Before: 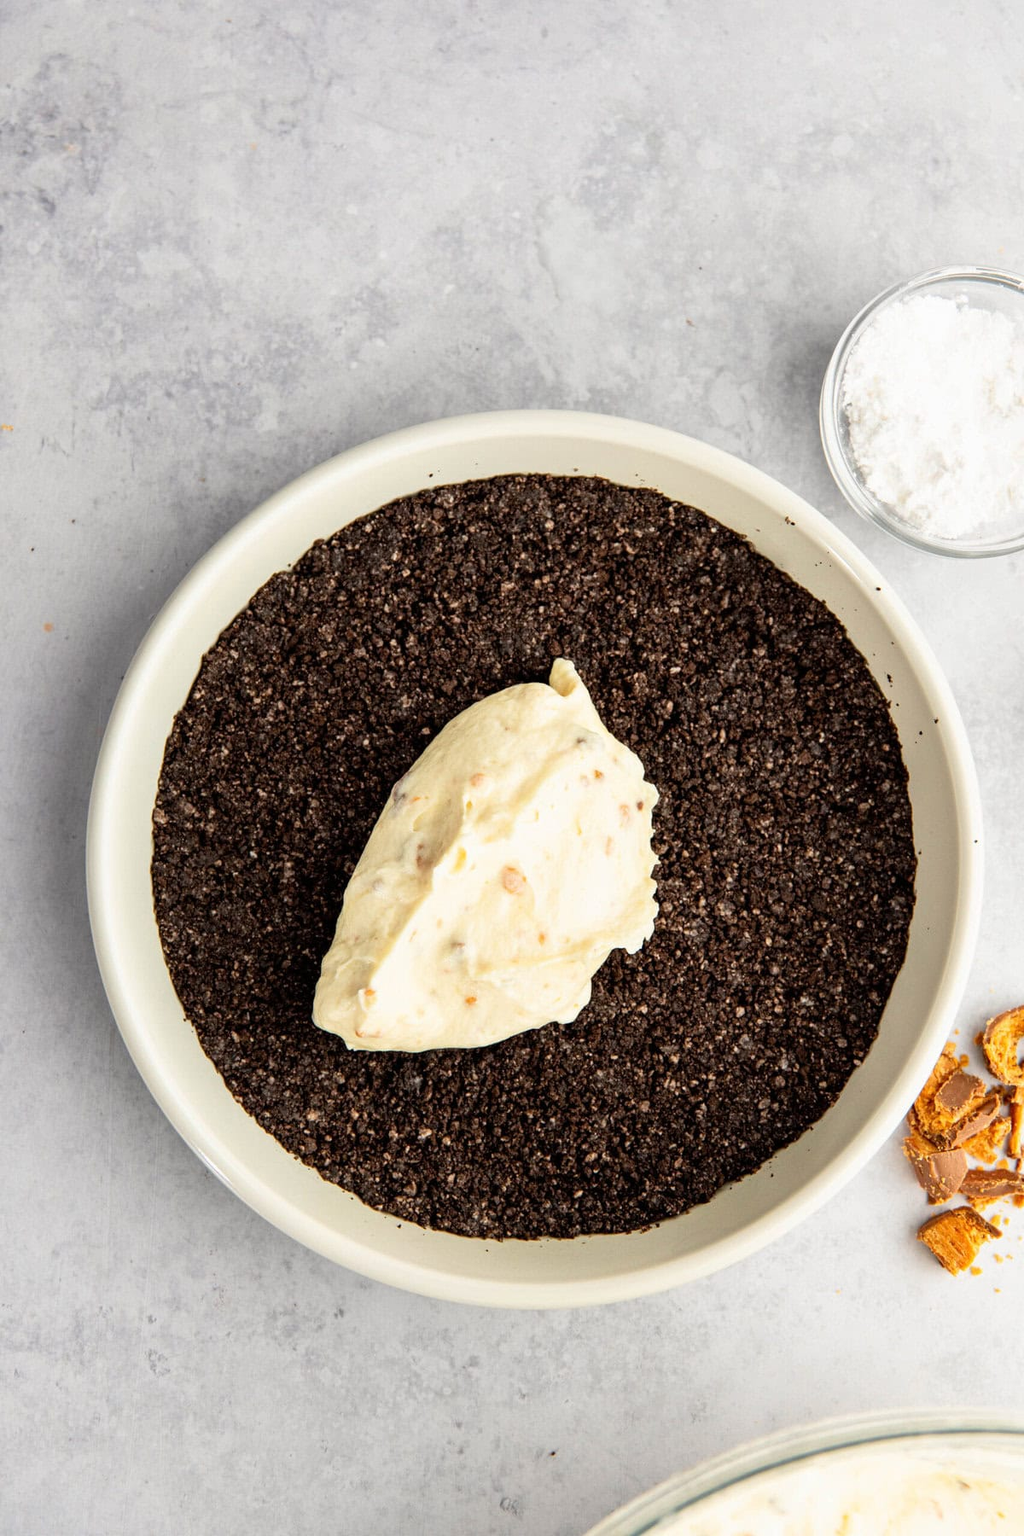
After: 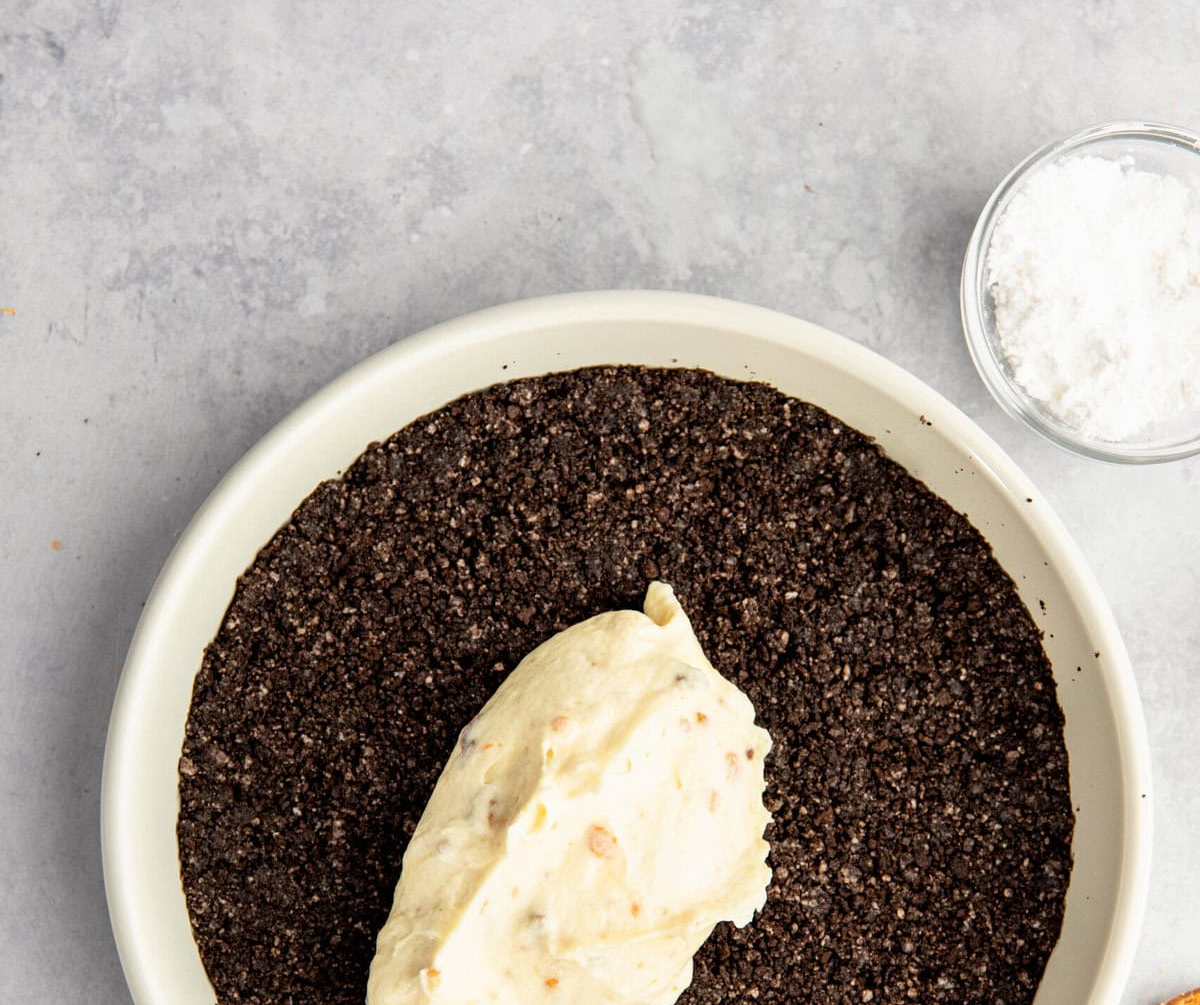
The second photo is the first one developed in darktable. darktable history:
crop and rotate: top 10.58%, bottom 33.541%
